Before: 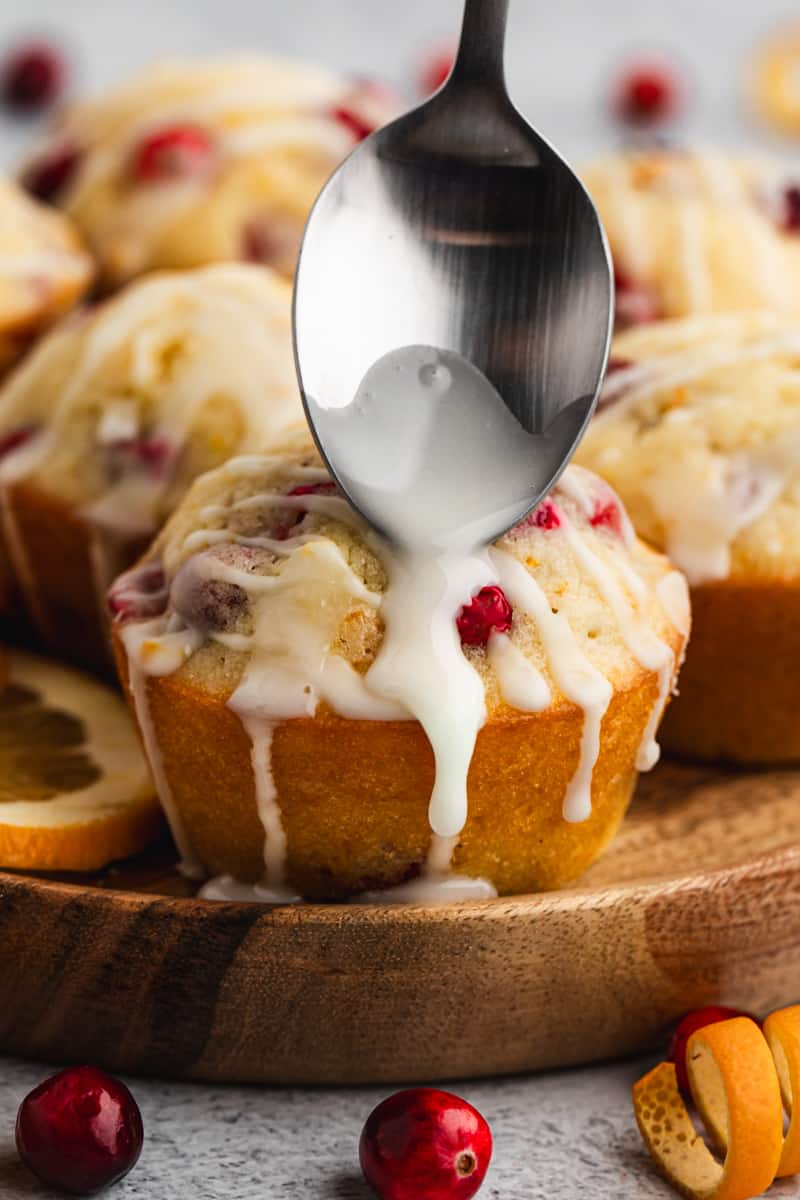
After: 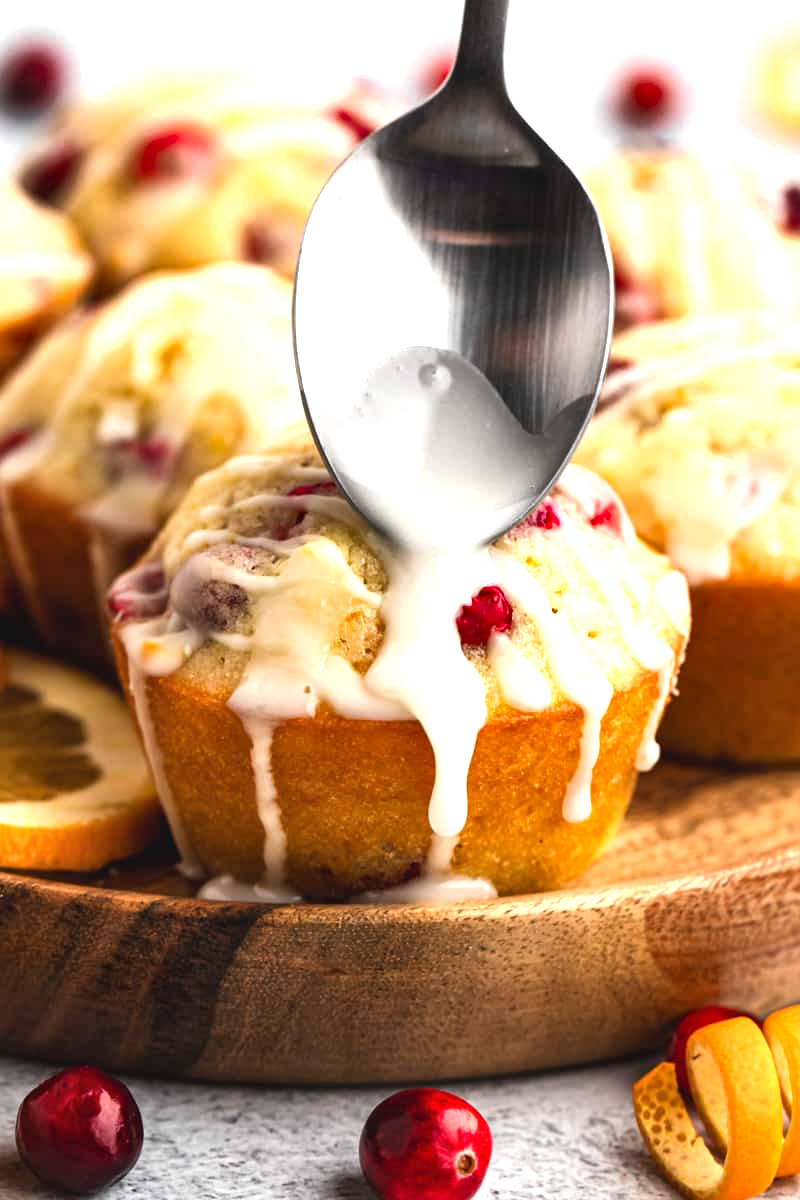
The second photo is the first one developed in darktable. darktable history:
exposure: black level correction 0, exposure 0.95 EV, compensate exposure bias true, compensate highlight preservation false
shadows and highlights: shadows 37.27, highlights -28.18, soften with gaussian
